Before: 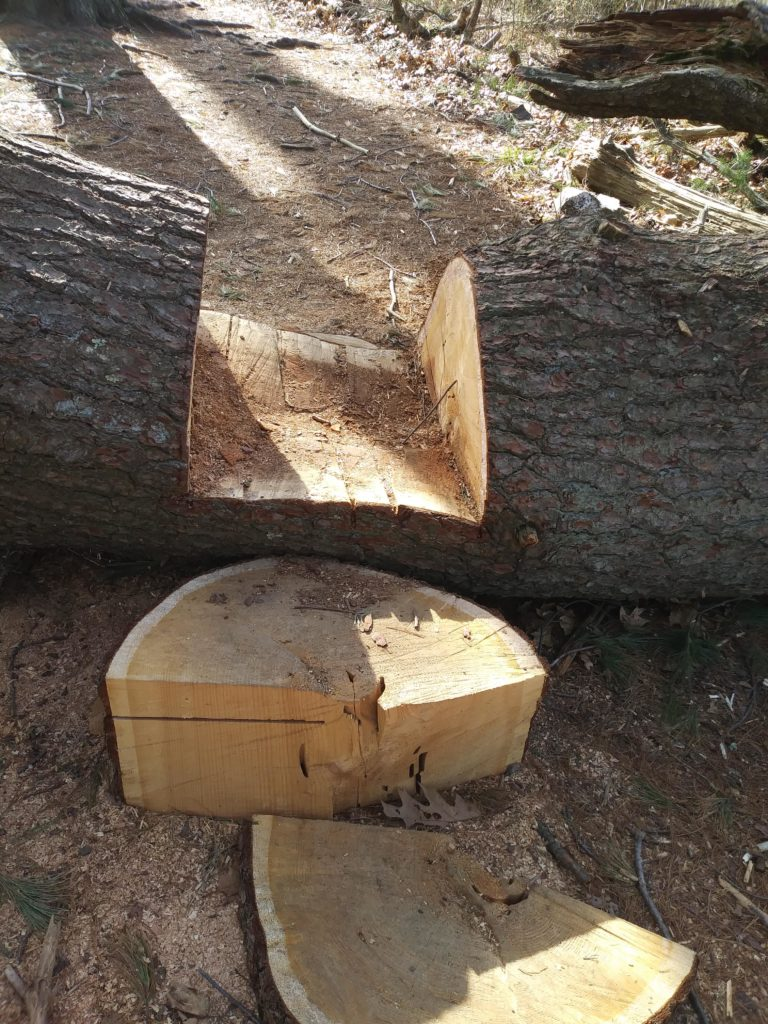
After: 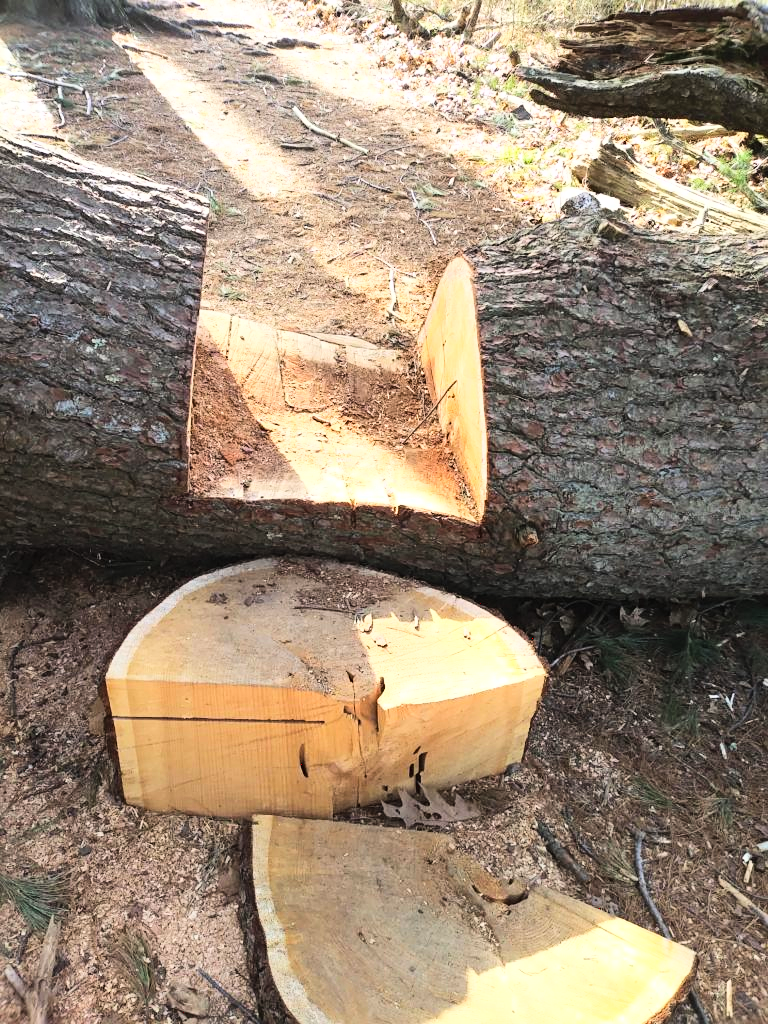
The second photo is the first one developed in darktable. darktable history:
contrast brightness saturation: contrast 0.034, brightness 0.064, saturation 0.133
sharpen: amount 0.214
base curve: curves: ch0 [(0, 0.003) (0.001, 0.002) (0.006, 0.004) (0.02, 0.022) (0.048, 0.086) (0.094, 0.234) (0.162, 0.431) (0.258, 0.629) (0.385, 0.8) (0.548, 0.918) (0.751, 0.988) (1, 1)]
